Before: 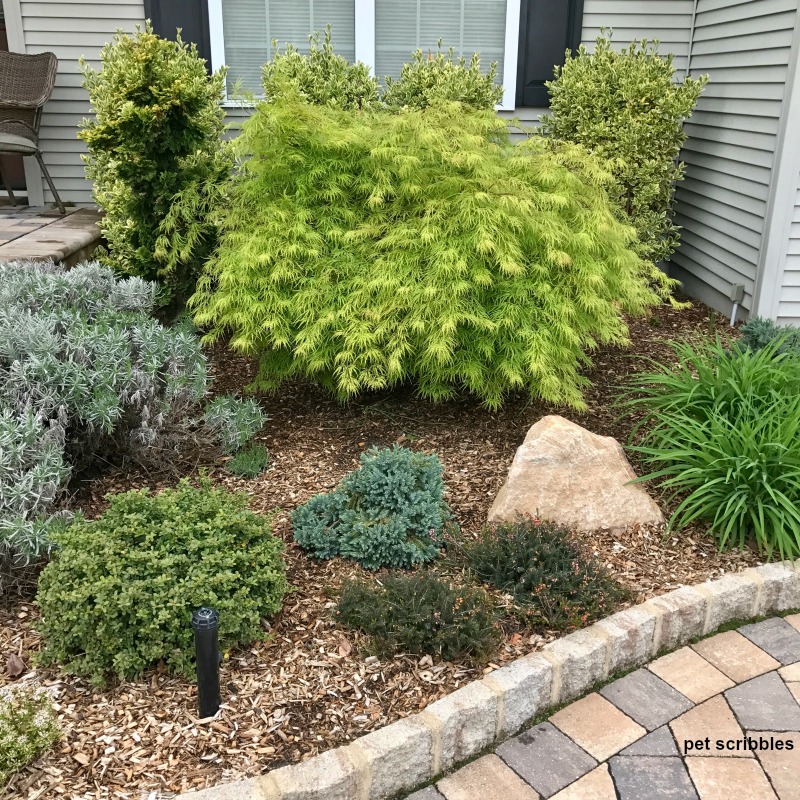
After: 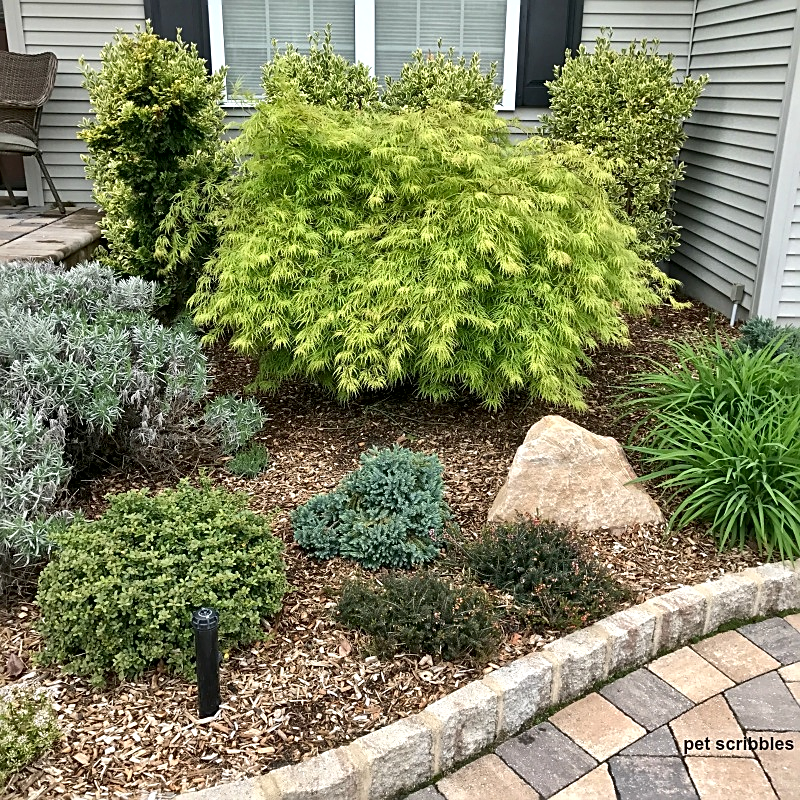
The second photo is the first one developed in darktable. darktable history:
local contrast: mode bilateral grid, contrast 21, coarseness 50, detail 172%, midtone range 0.2
tone equalizer: edges refinement/feathering 500, mask exposure compensation -1.57 EV, preserve details no
sharpen: on, module defaults
